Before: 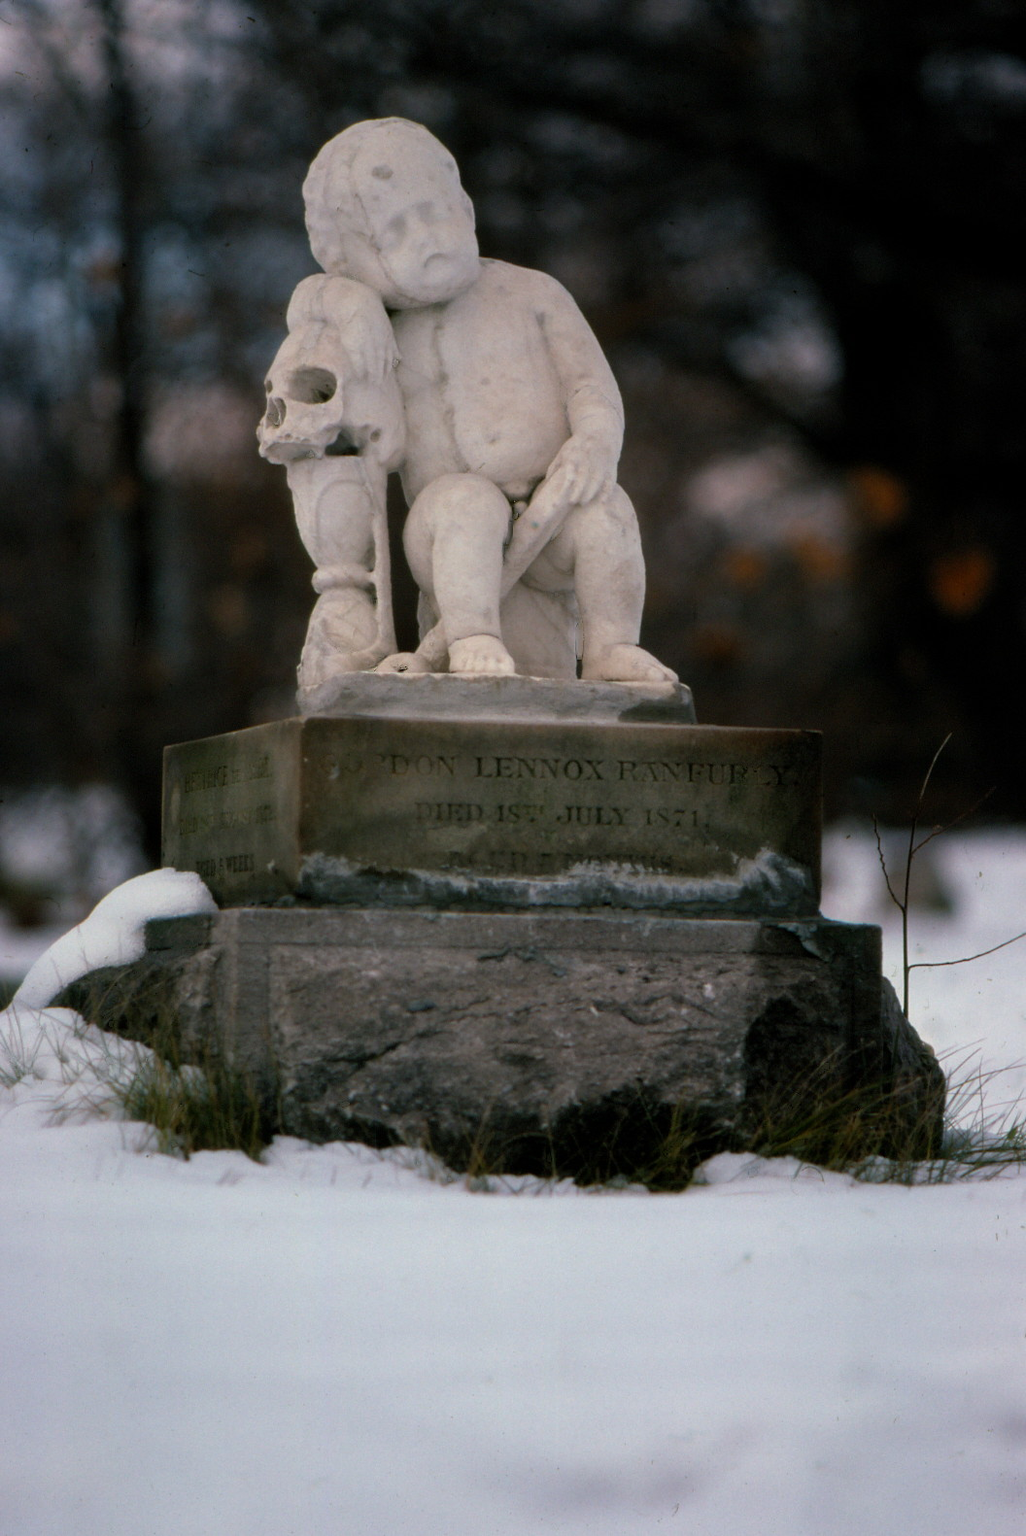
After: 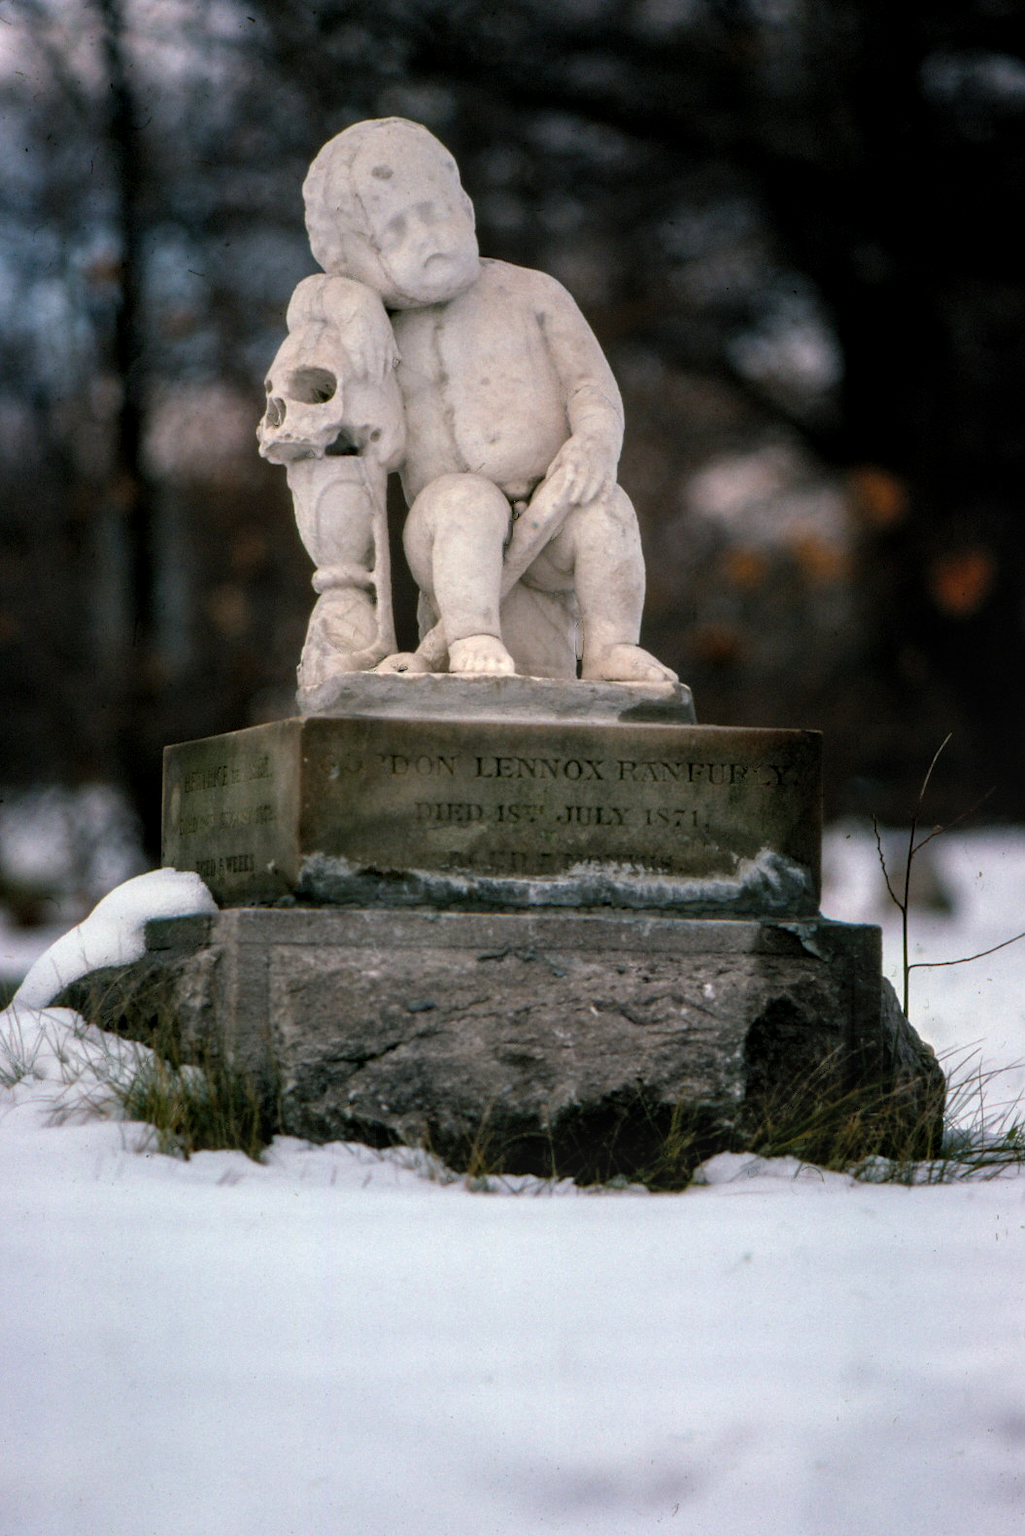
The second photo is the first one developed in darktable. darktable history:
local contrast: detail 130%
levels: mode automatic, levels [0.182, 0.542, 0.902]
